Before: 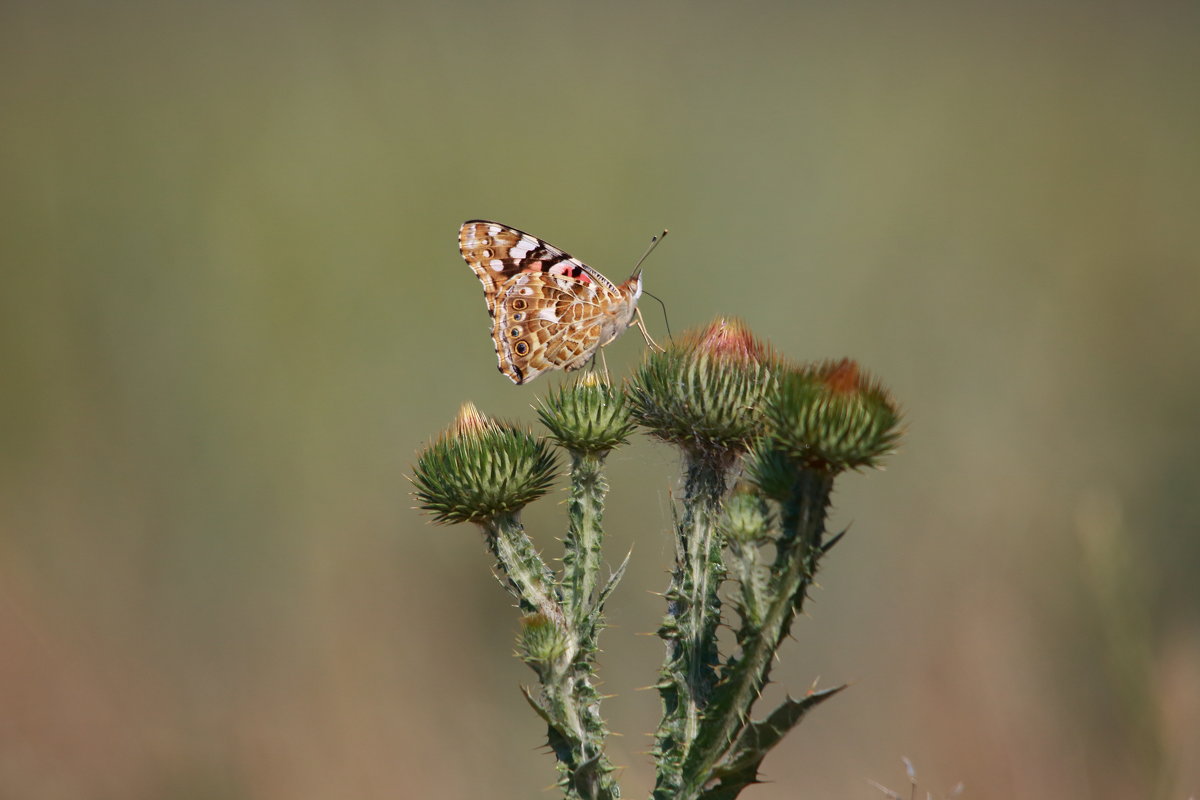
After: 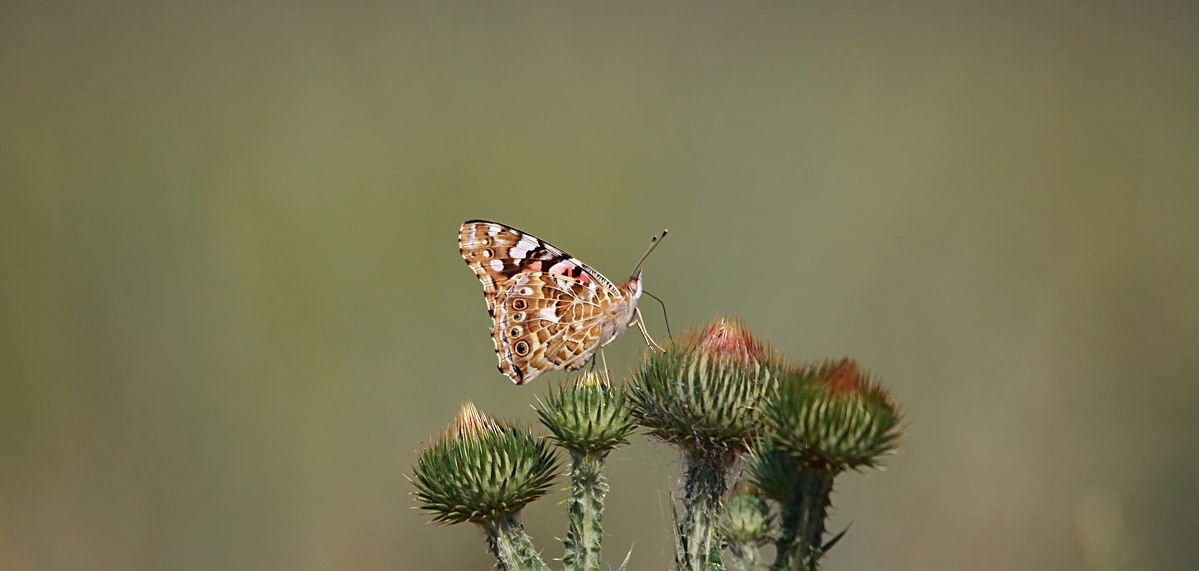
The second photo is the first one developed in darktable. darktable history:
exposure: exposure -0.013 EV, compensate highlight preservation false
crop: right 0%, bottom 28.558%
sharpen: on, module defaults
